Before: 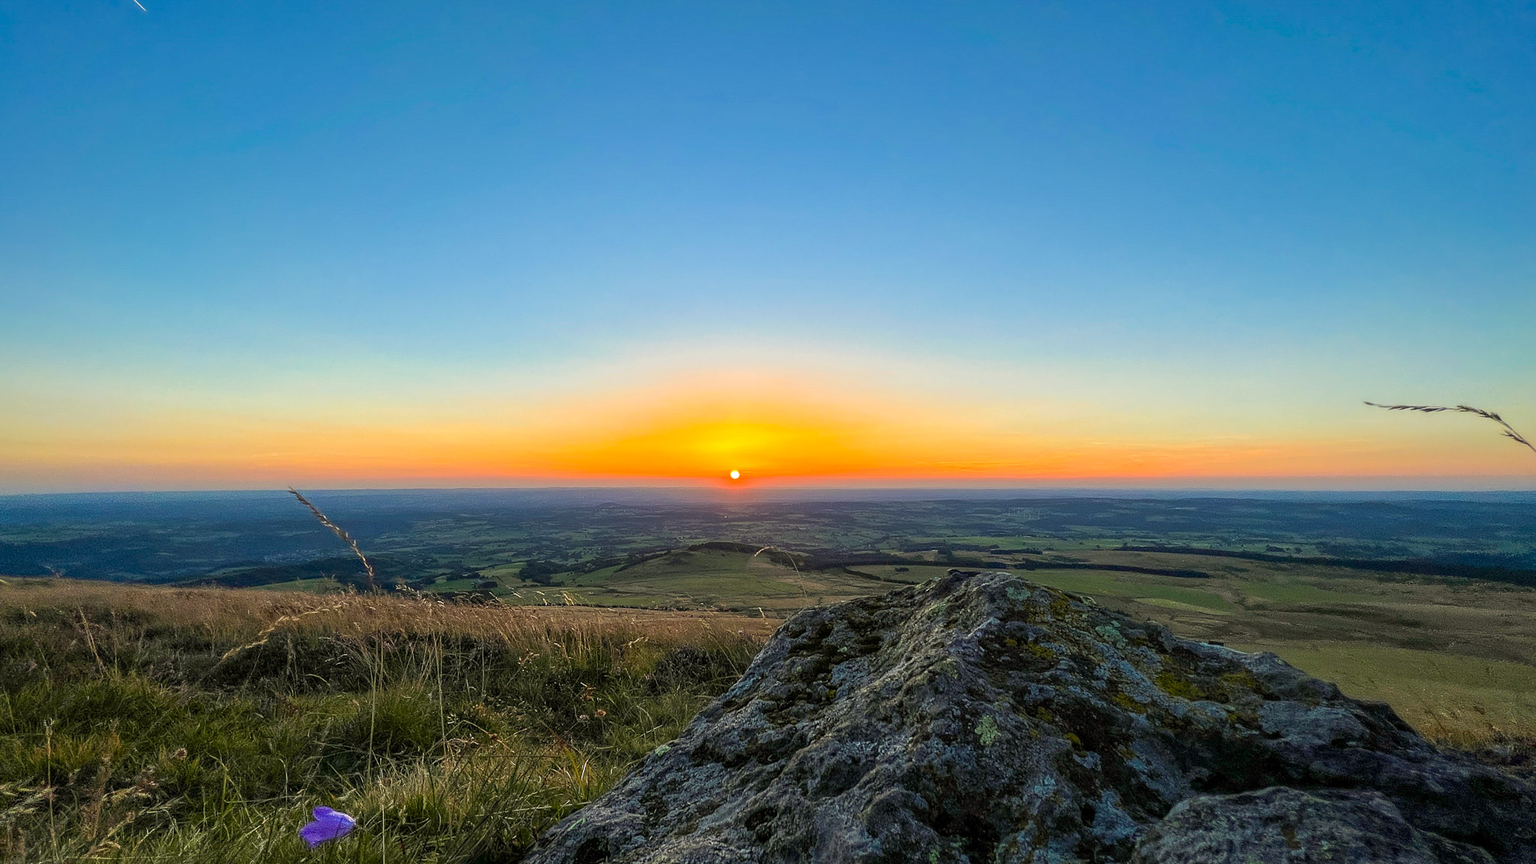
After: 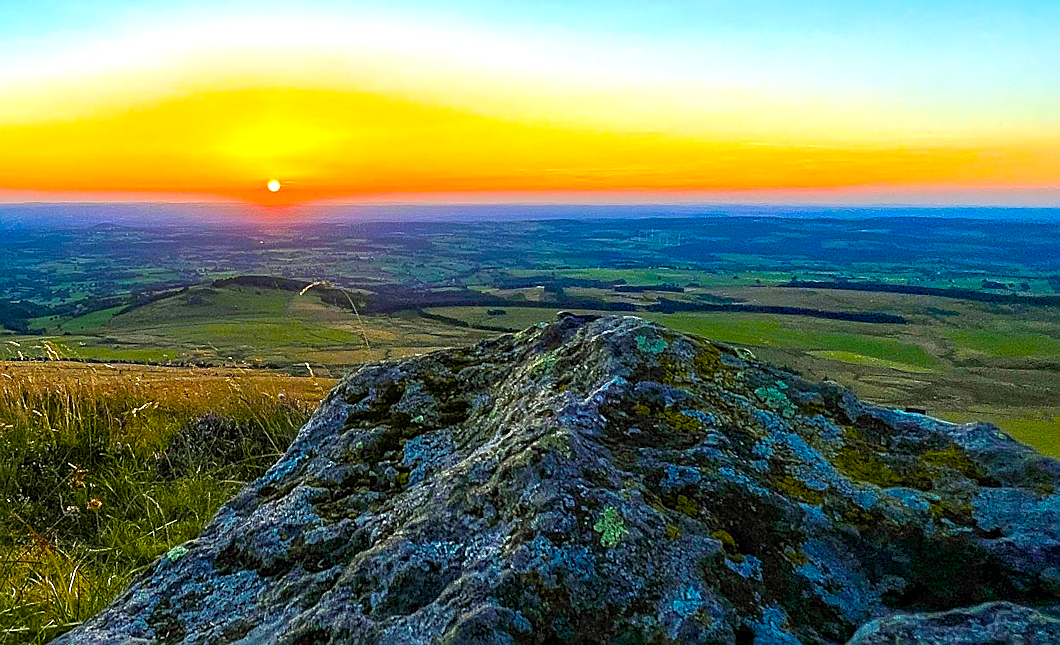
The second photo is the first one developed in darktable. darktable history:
sharpen: on, module defaults
base curve: curves: ch0 [(0, 0) (0.989, 0.992)], preserve colors none
exposure: exposure 0.191 EV, compensate highlight preservation false
crop: left 34.479%, top 38.822%, right 13.718%, bottom 5.172%
white balance: red 0.954, blue 1.079
color balance rgb: linear chroma grading › shadows 10%, linear chroma grading › highlights 10%, linear chroma grading › global chroma 15%, linear chroma grading › mid-tones 15%, perceptual saturation grading › global saturation 40%, perceptual saturation grading › highlights -25%, perceptual saturation grading › mid-tones 35%, perceptual saturation grading › shadows 35%, perceptual brilliance grading › global brilliance 11.29%, global vibrance 11.29%
